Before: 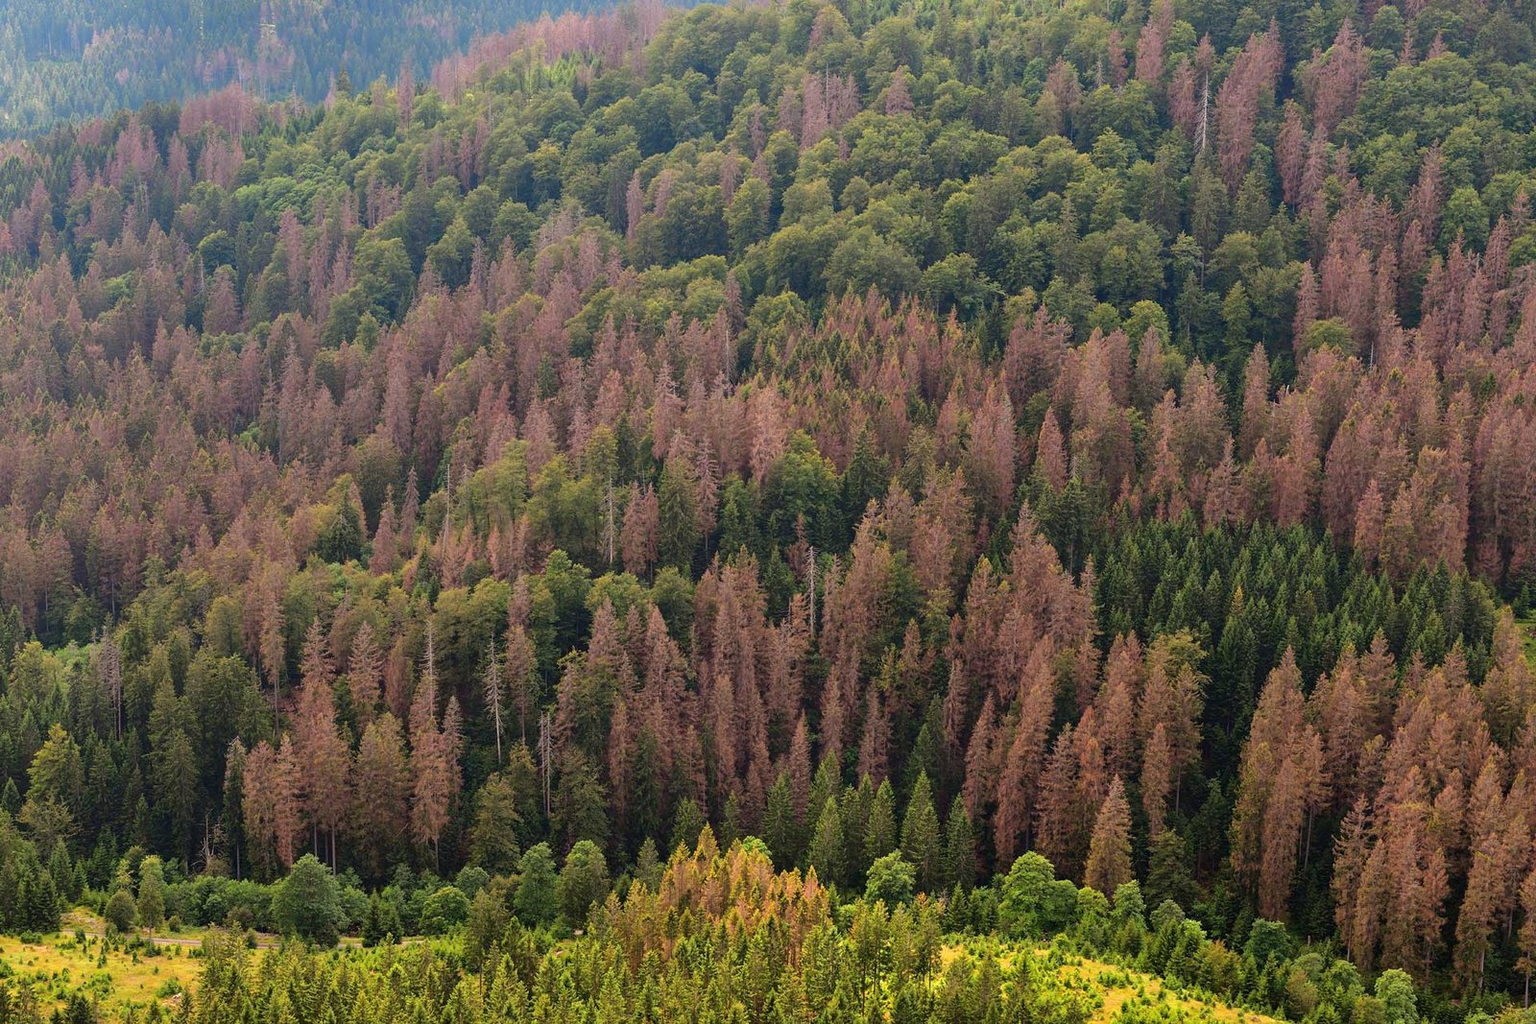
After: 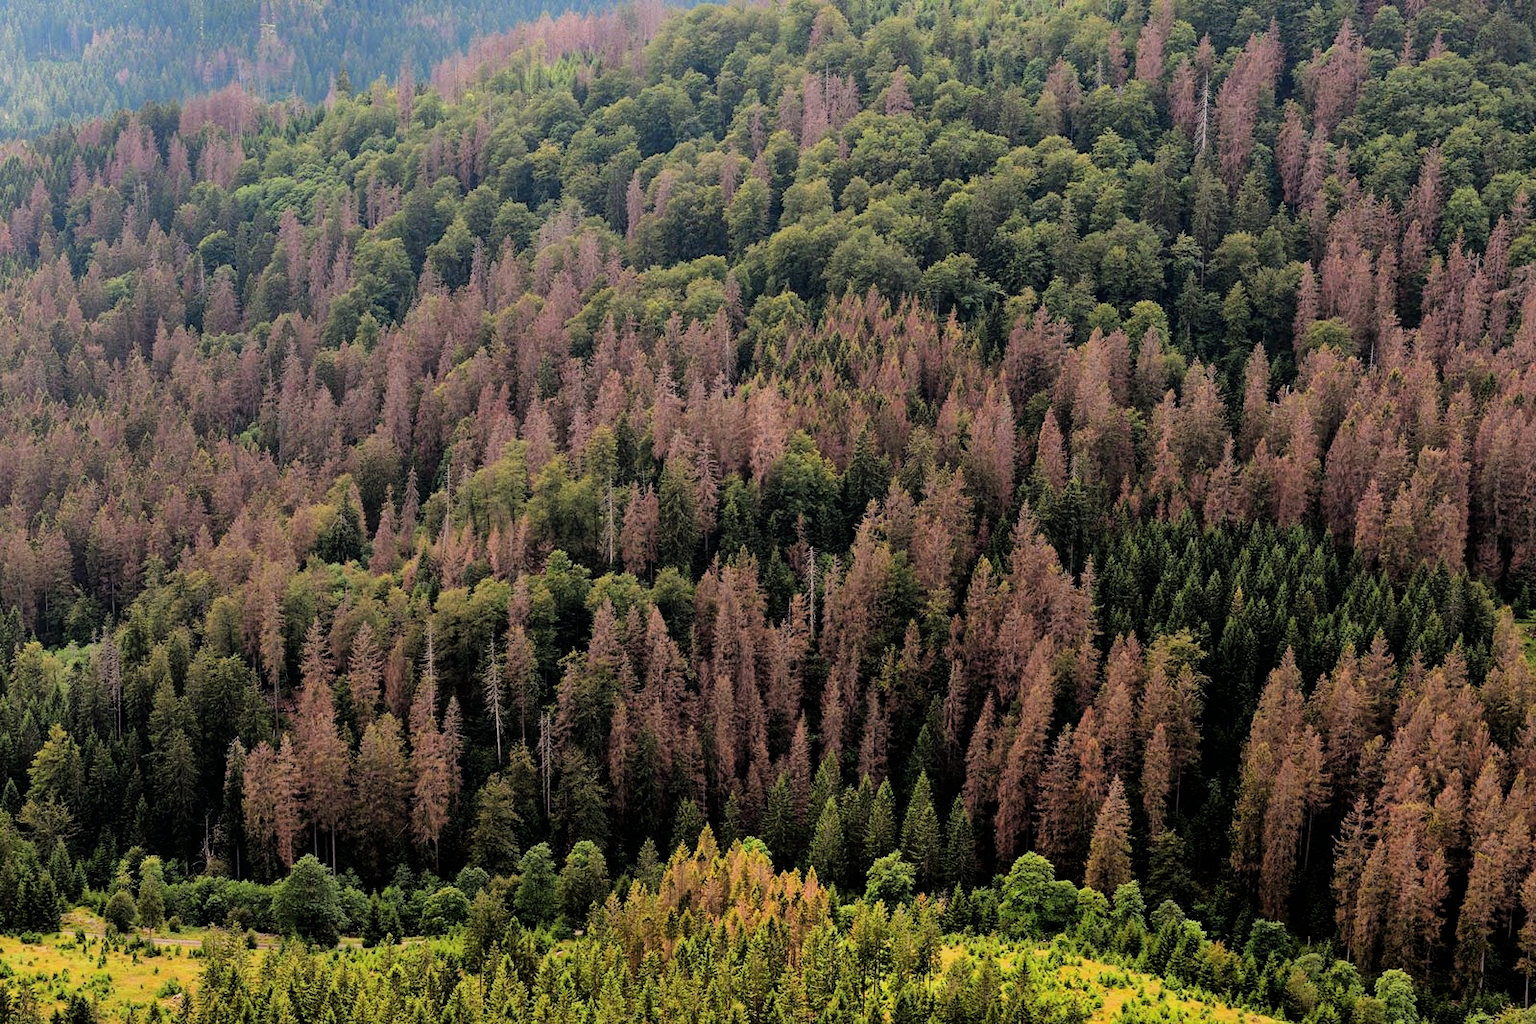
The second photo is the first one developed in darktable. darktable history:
filmic rgb: black relative exposure -5.13 EV, white relative exposure 3.99 EV, hardness 2.88, contrast 1.297, highlights saturation mix -10.75%
